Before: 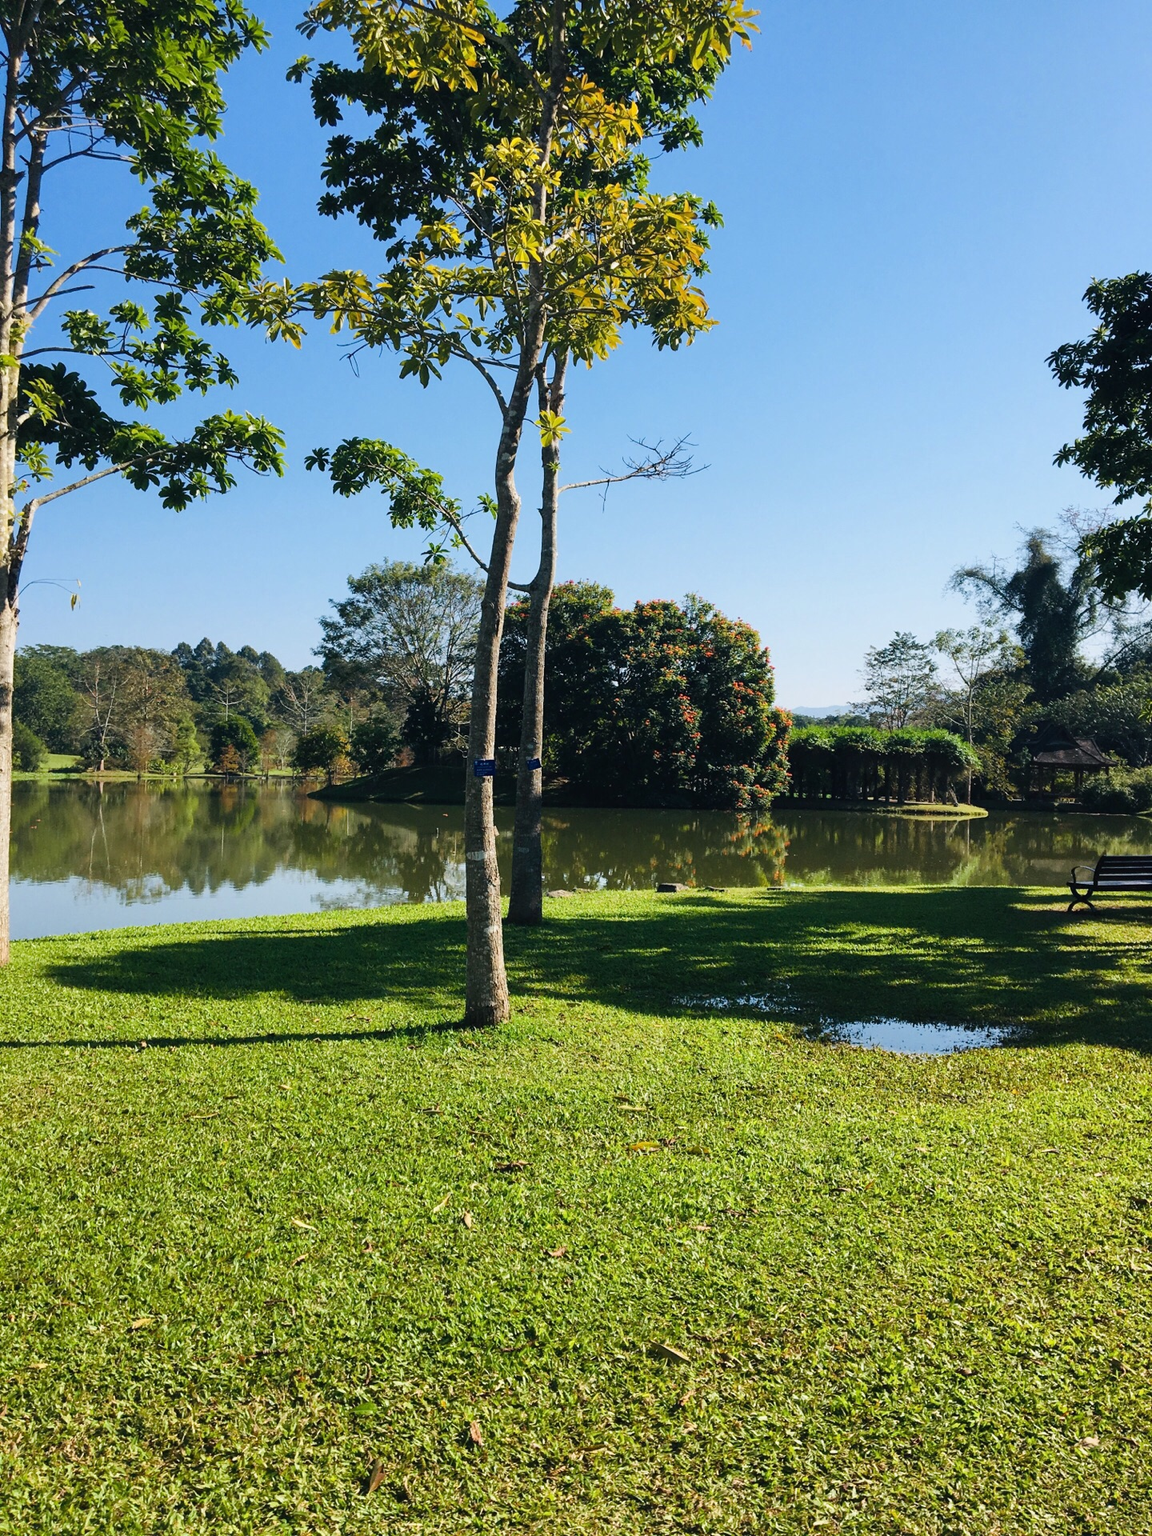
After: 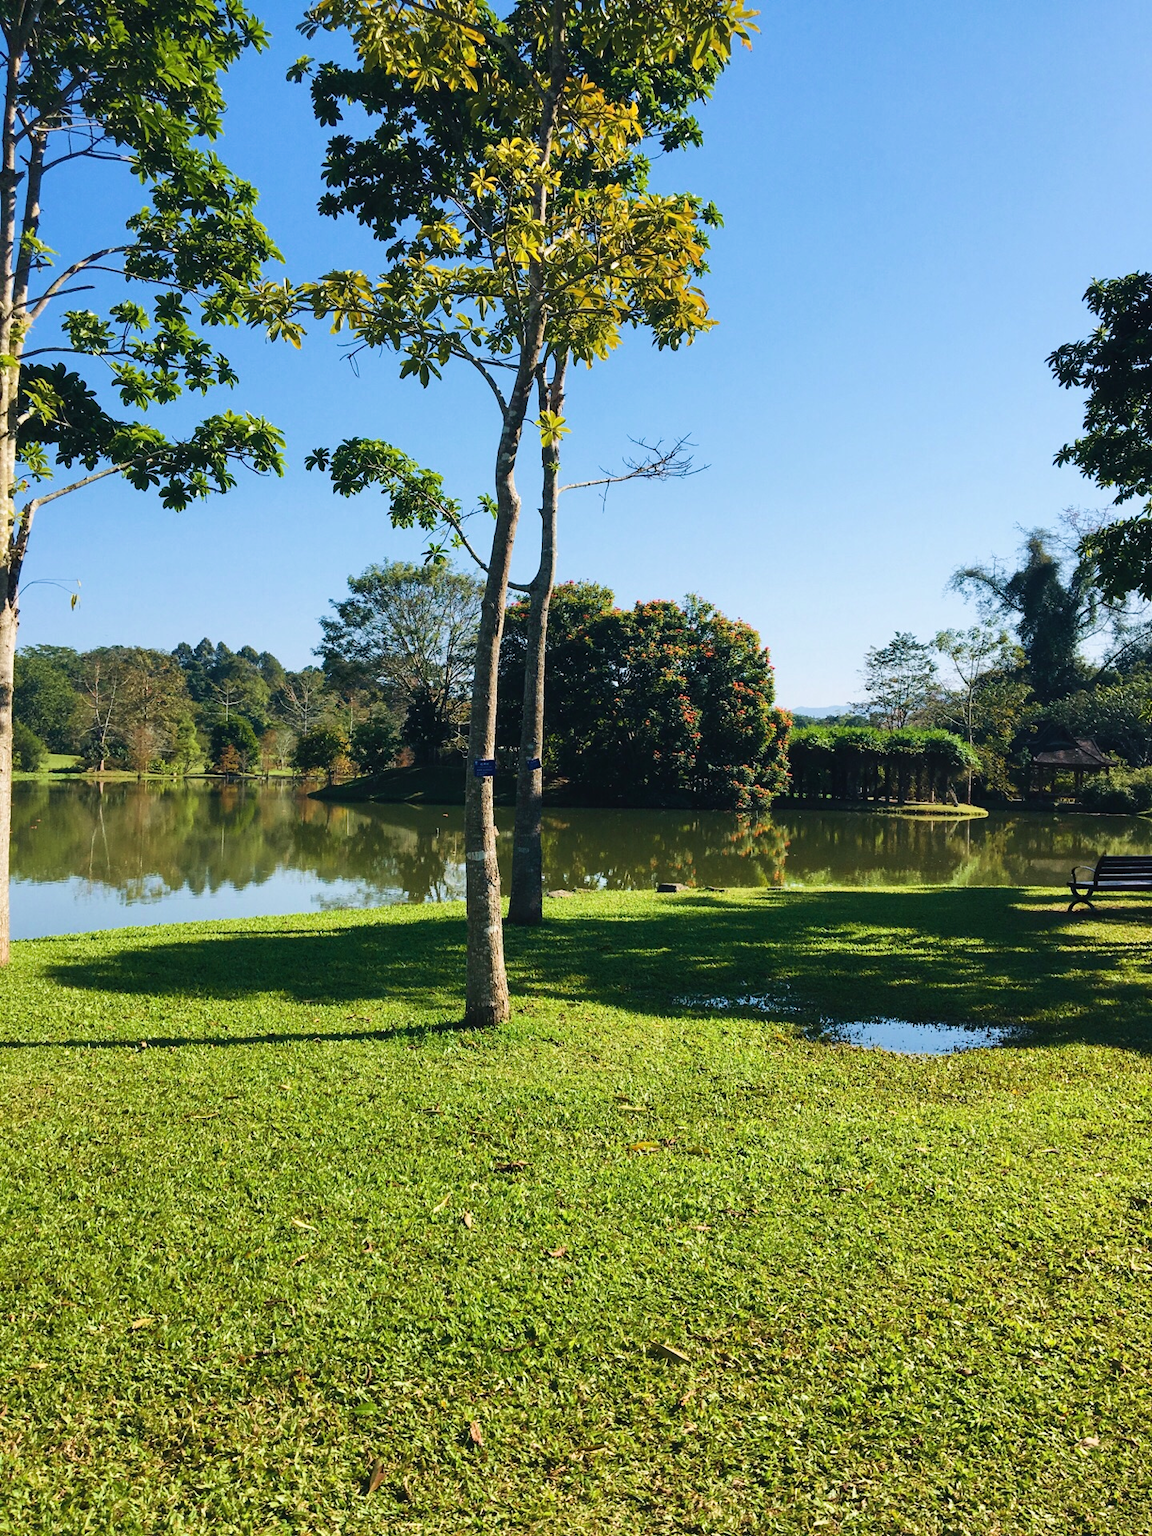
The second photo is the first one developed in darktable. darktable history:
exposure: black level correction -0.001, exposure 0.079 EV, compensate highlight preservation false
velvia: on, module defaults
